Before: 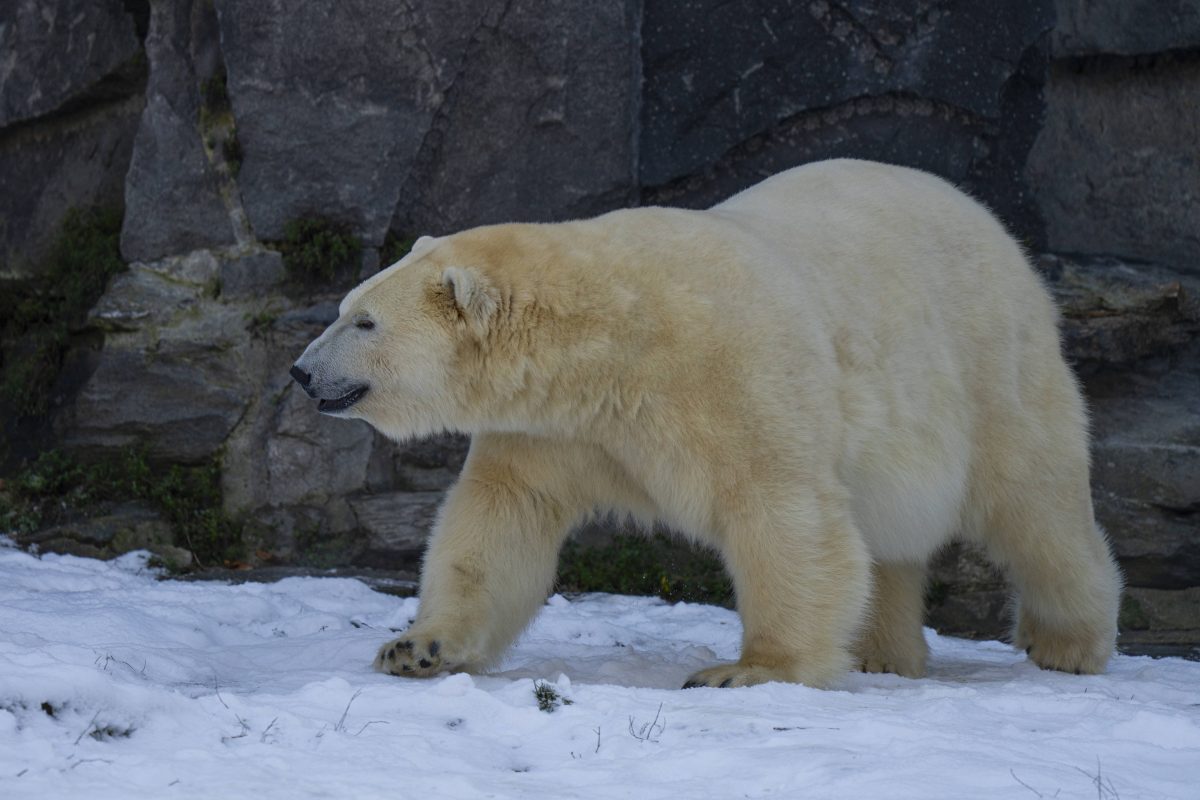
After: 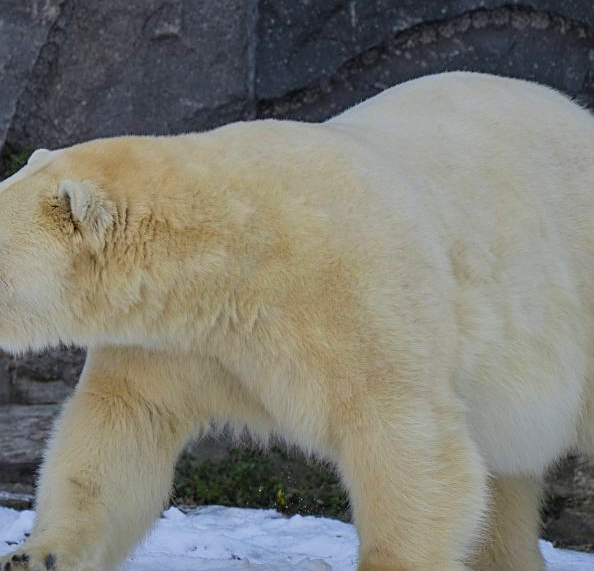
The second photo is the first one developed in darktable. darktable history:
exposure: black level correction 0, exposure 0.7 EV, compensate exposure bias true, compensate highlight preservation false
crop: left 32.075%, top 10.976%, right 18.355%, bottom 17.596%
lowpass: radius 0.1, contrast 0.85, saturation 1.1, unbound 0
filmic rgb: black relative exposure -7.92 EV, white relative exposure 4.13 EV, threshold 3 EV, hardness 4.02, latitude 51.22%, contrast 1.013, shadows ↔ highlights balance 5.35%, color science v5 (2021), contrast in shadows safe, contrast in highlights safe, enable highlight reconstruction true
sharpen: on, module defaults
